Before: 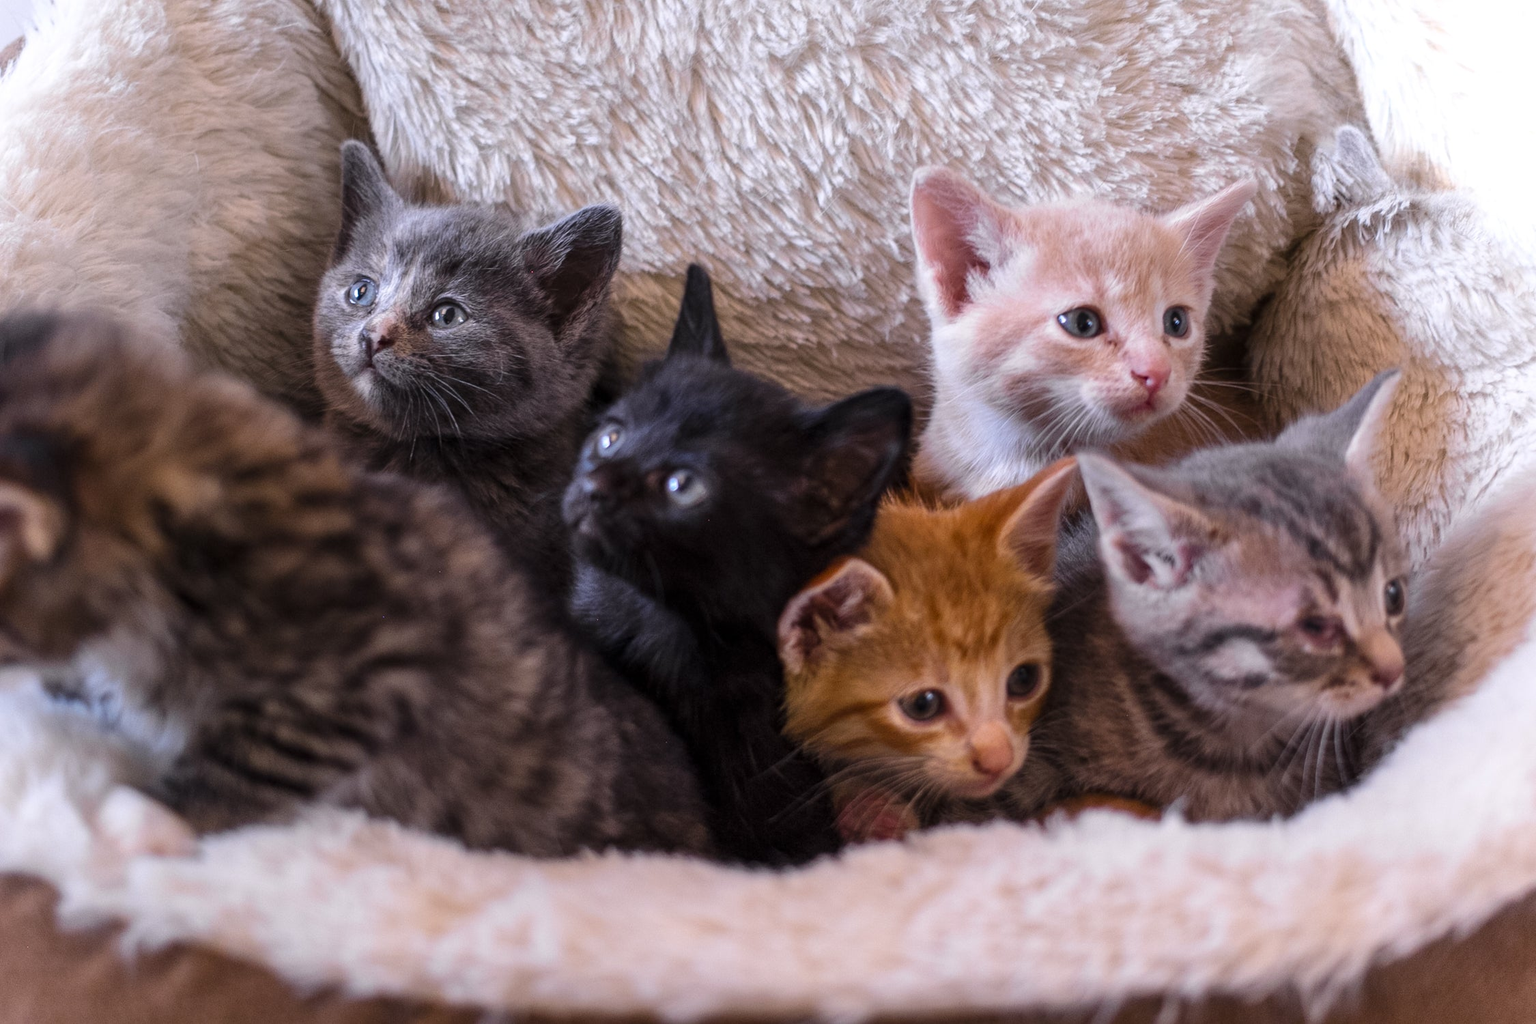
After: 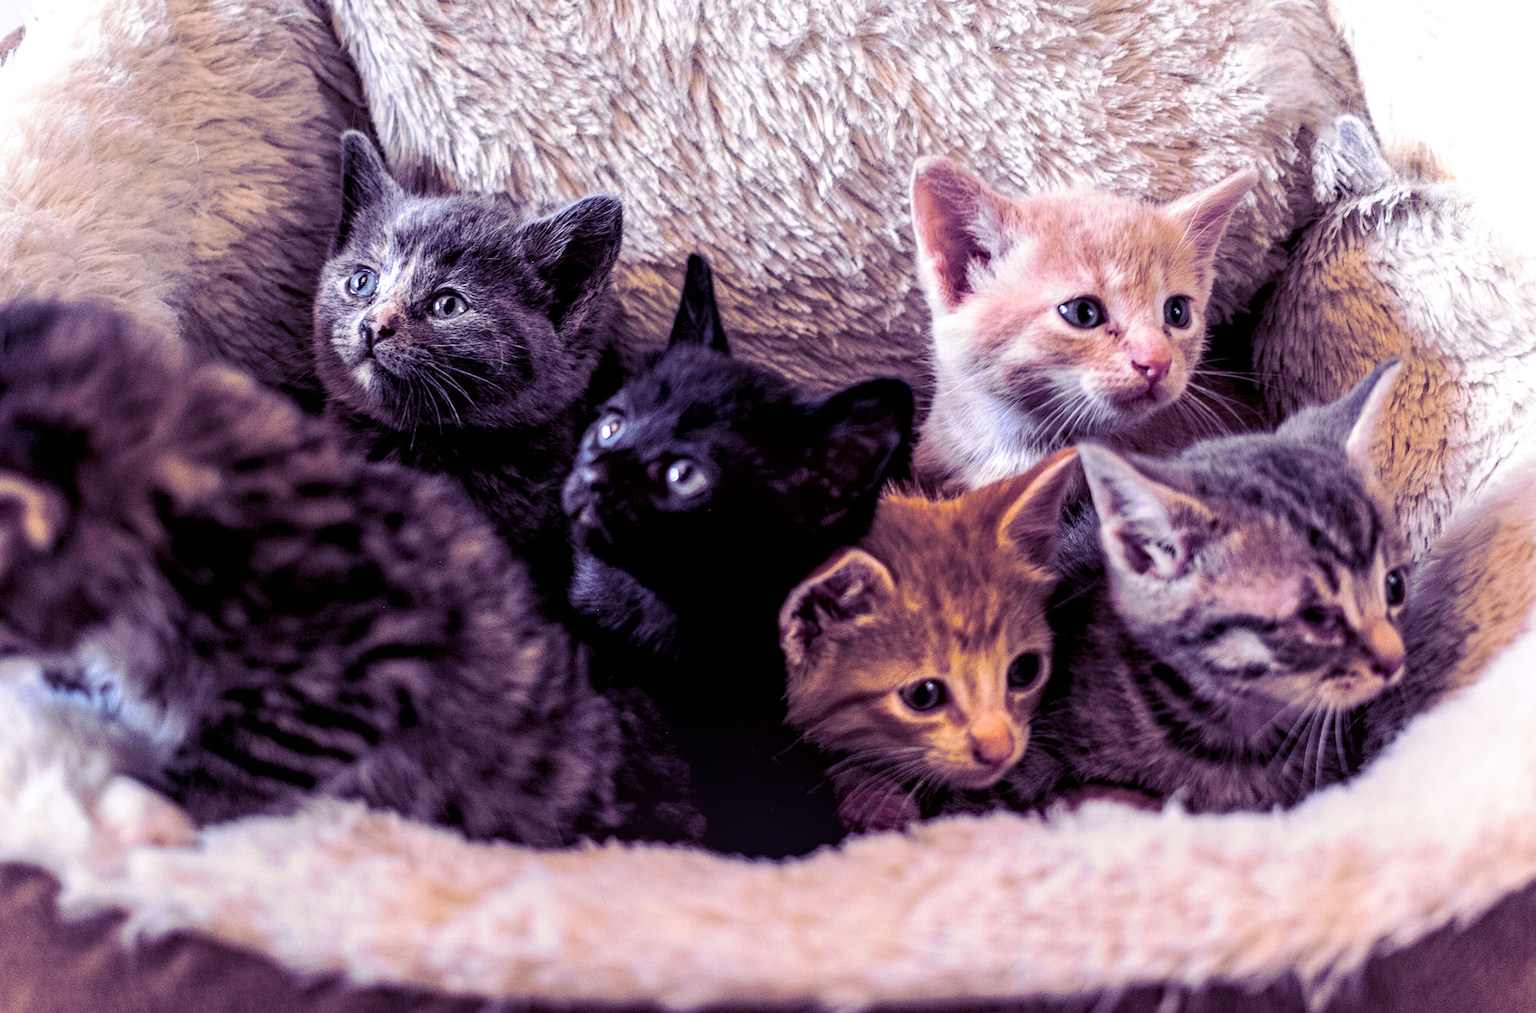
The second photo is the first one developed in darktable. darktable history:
local contrast: detail 130%
exposure: black level correction 0.009, exposure 0.014 EV, compensate highlight preservation false
crop: top 1.049%, right 0.001%
split-toning: shadows › hue 255.6°, shadows › saturation 0.66, highlights › hue 43.2°, highlights › saturation 0.68, balance -50.1
contrast brightness saturation: contrast 0.2, brightness 0.15, saturation 0.14
haze removal: strength 0.29, distance 0.25, compatibility mode true, adaptive false
